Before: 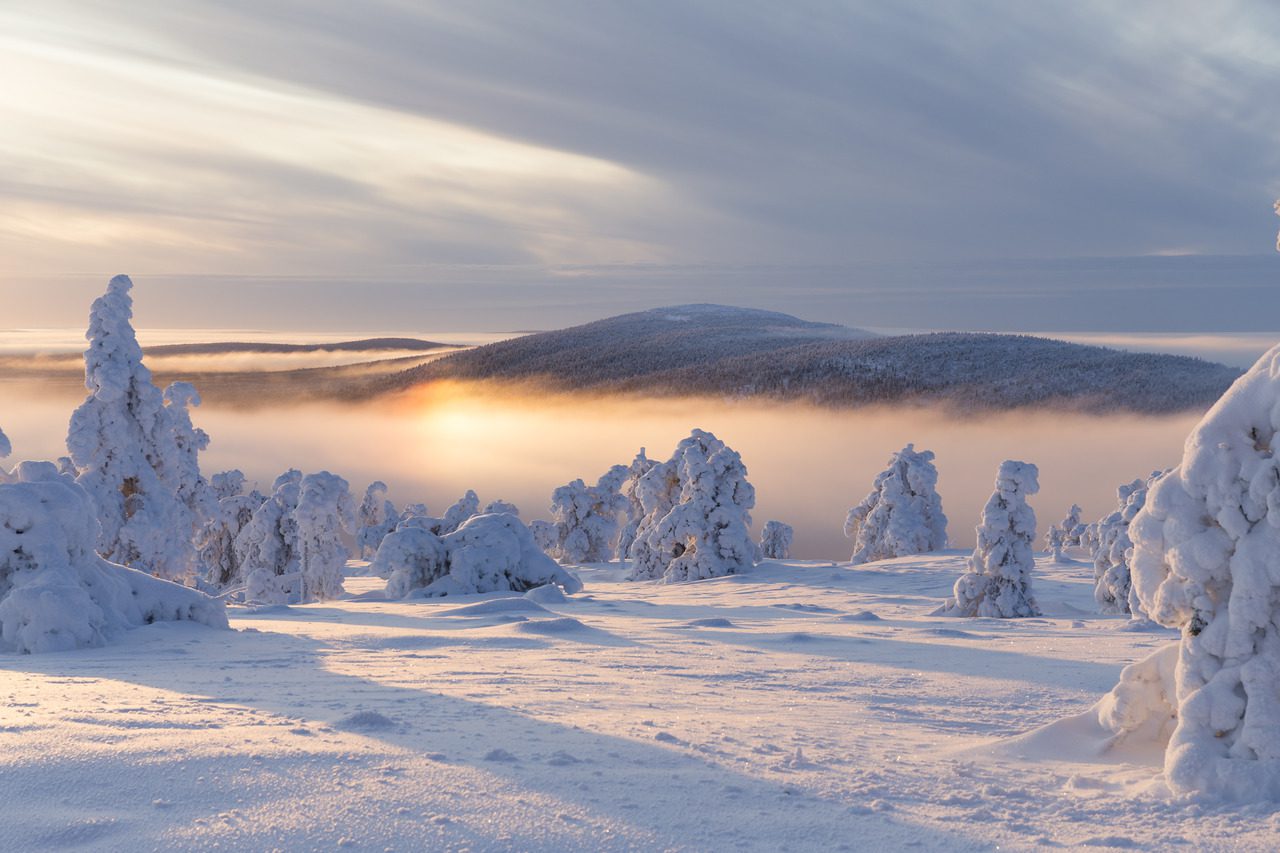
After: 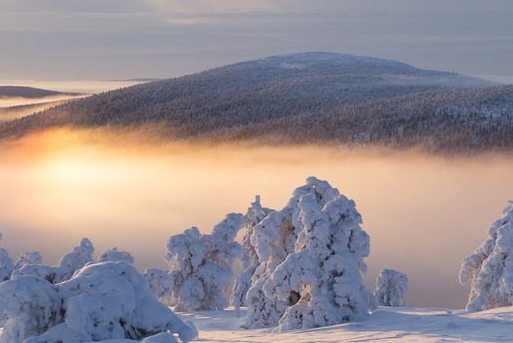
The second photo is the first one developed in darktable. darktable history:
crop: left 30.081%, top 29.591%, right 29.803%, bottom 30.185%
